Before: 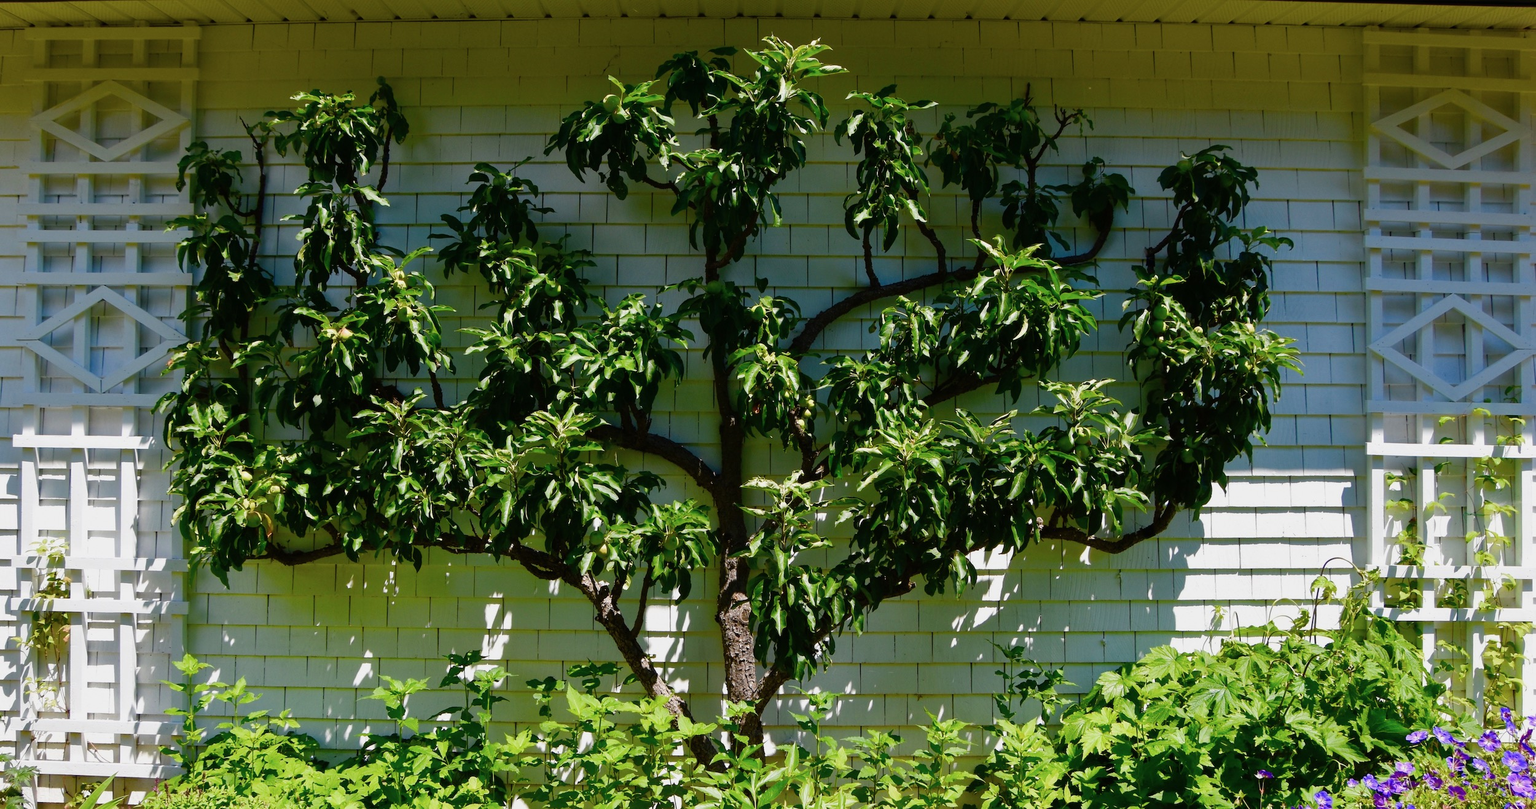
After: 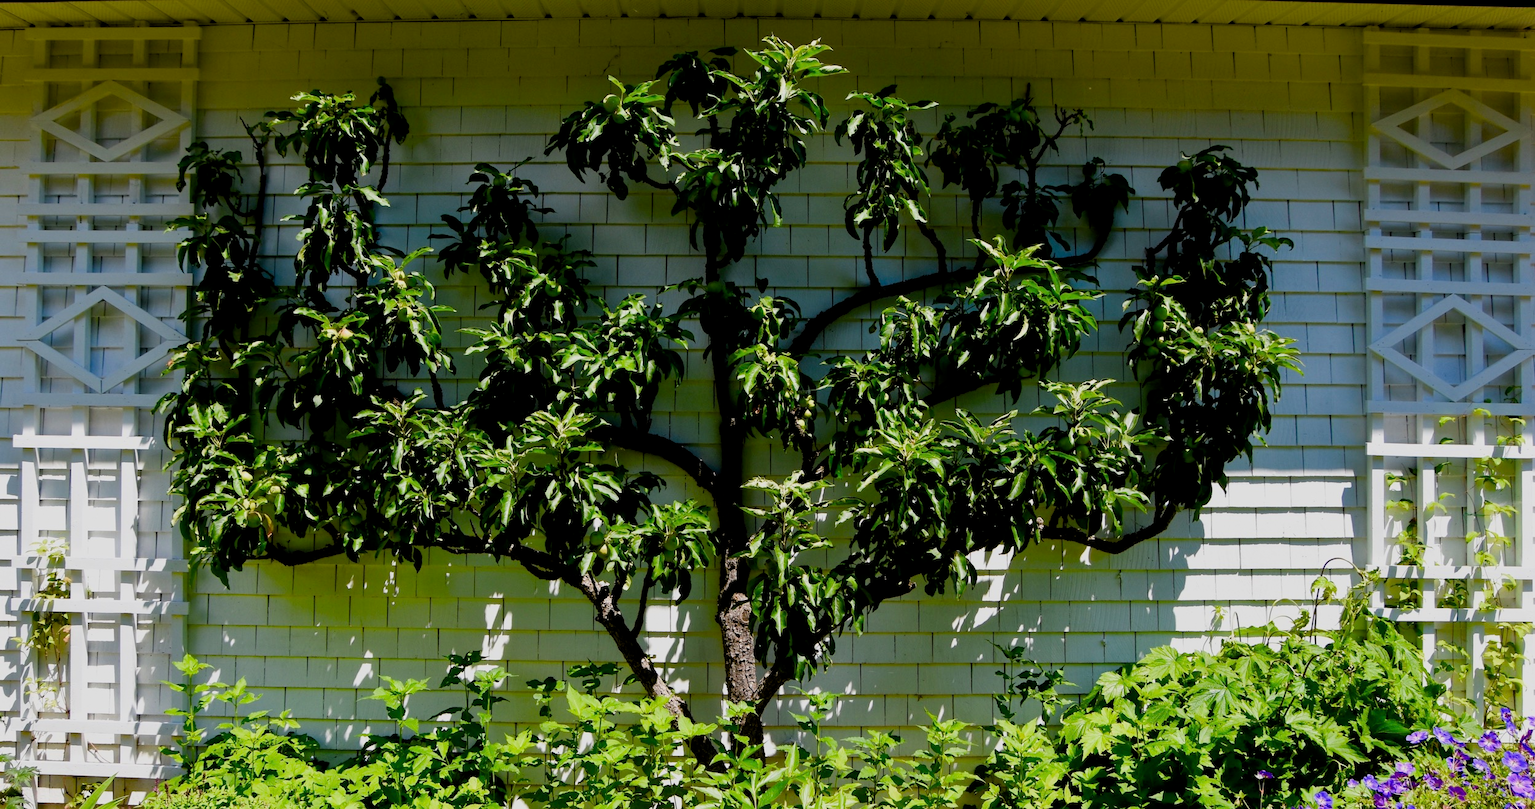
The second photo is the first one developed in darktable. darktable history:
filmic rgb: middle gray luminance 9.44%, black relative exposure -10.61 EV, white relative exposure 3.45 EV, target black luminance 0%, hardness 6, latitude 59.66%, contrast 1.086, highlights saturation mix 3.5%, shadows ↔ highlights balance 28.94%, color science v6 (2022)
